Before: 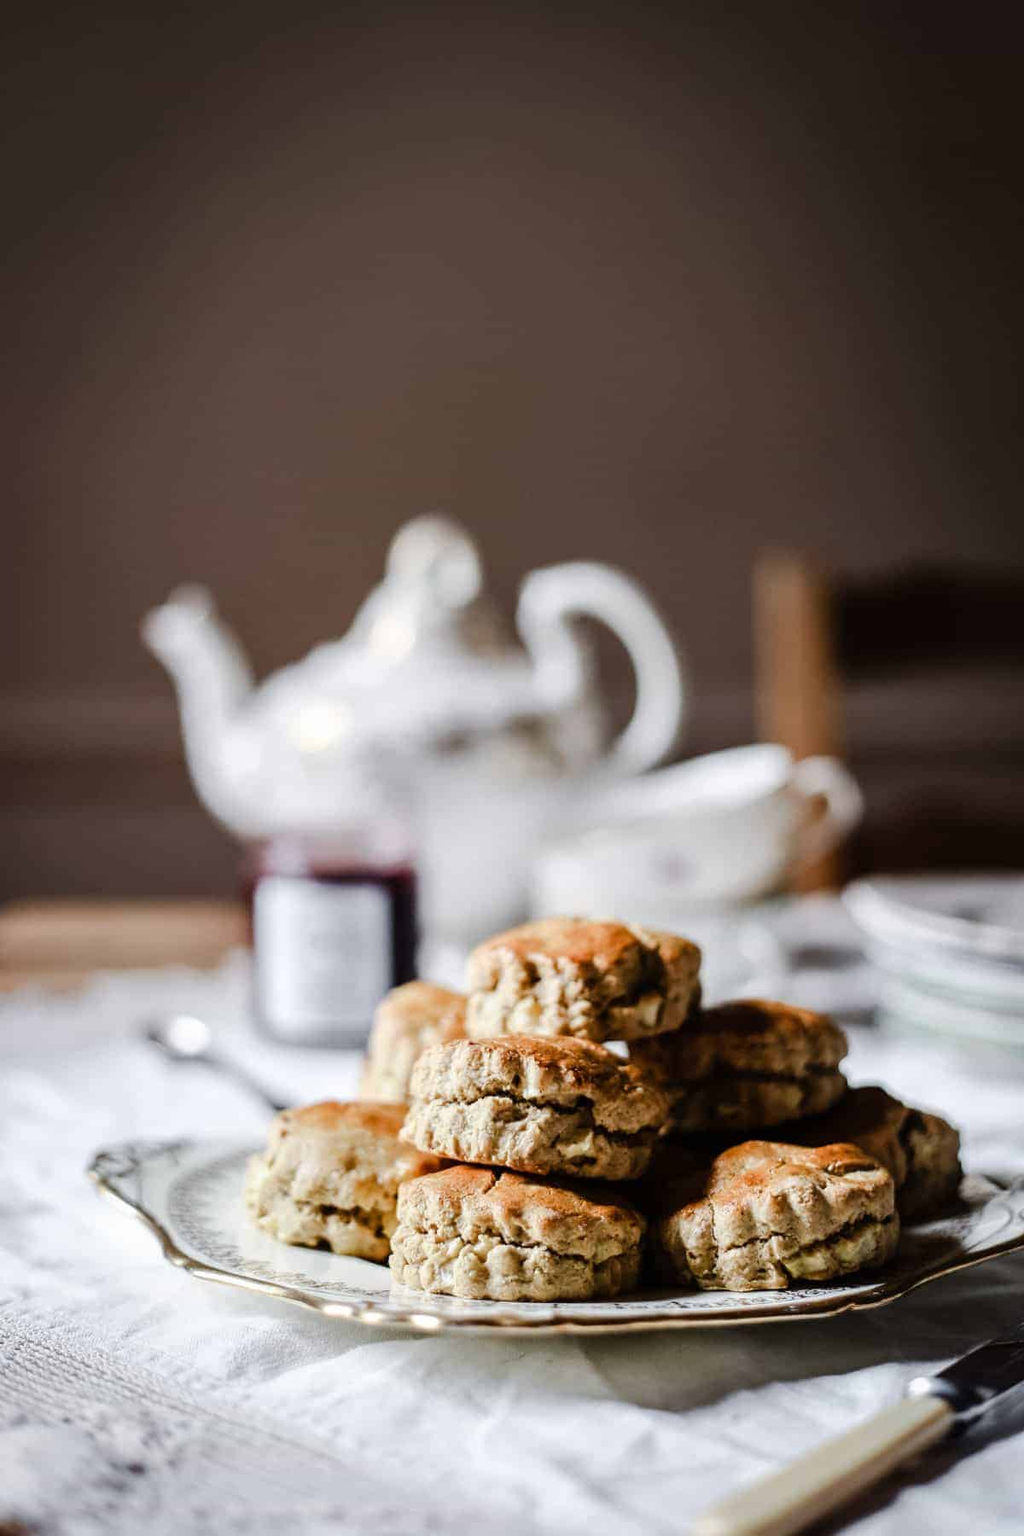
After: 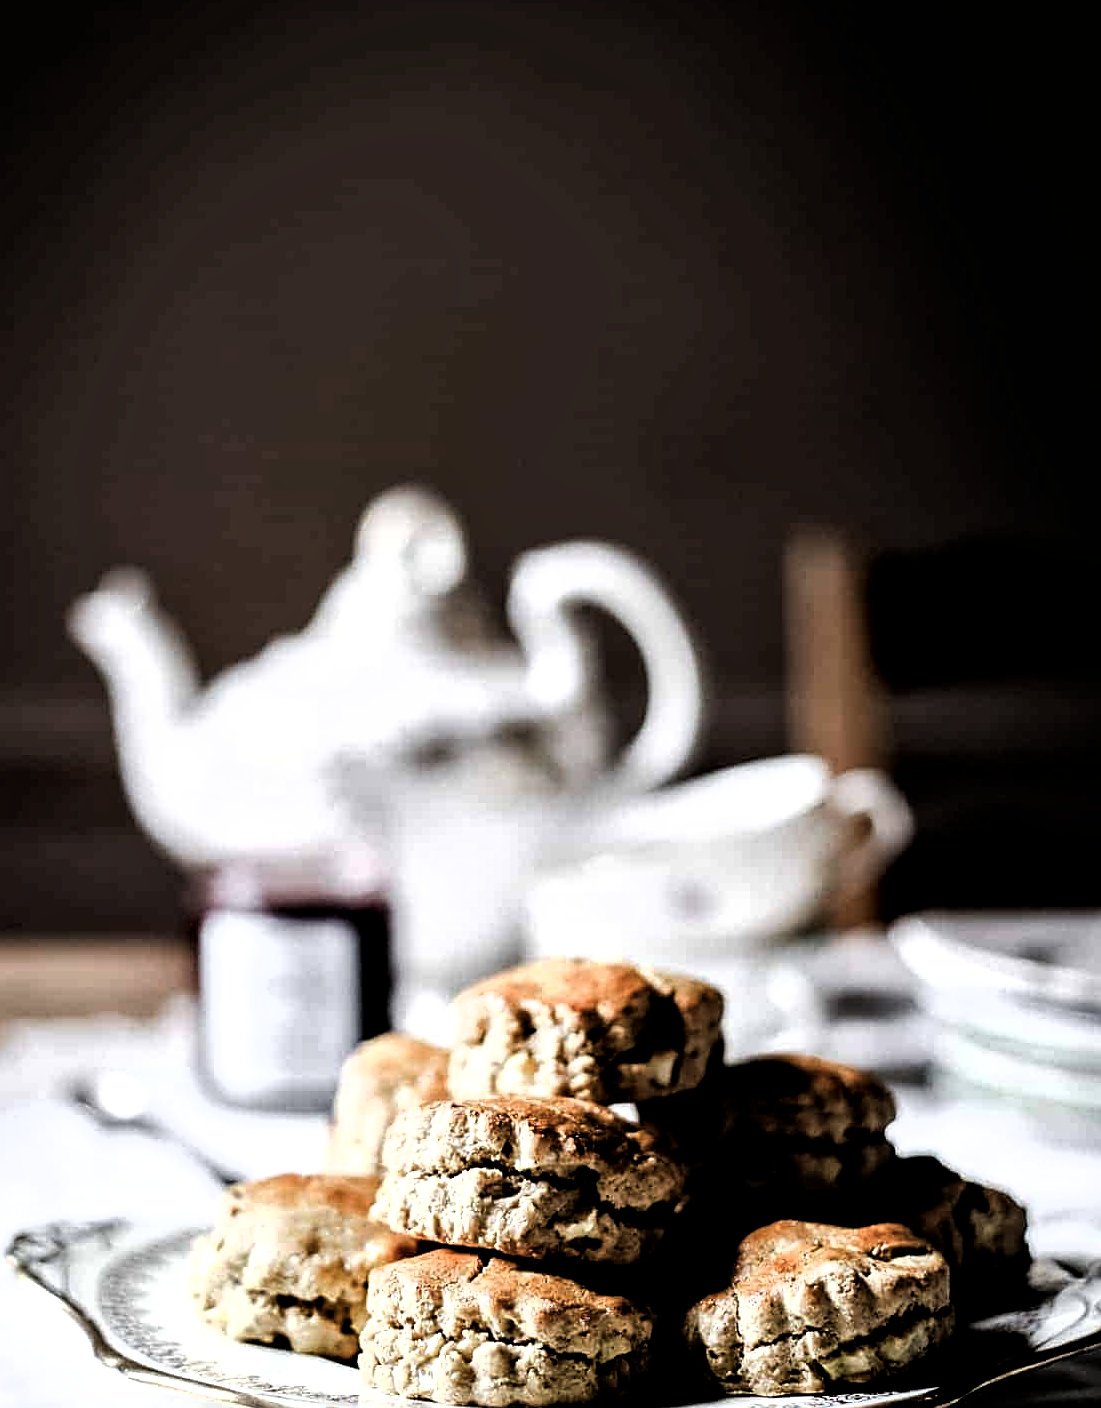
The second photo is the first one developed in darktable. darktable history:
crop: left 8.238%, top 6.524%, bottom 15.237%
tone equalizer: -8 EV 0.092 EV
filmic rgb: black relative exposure -8.29 EV, white relative exposure 2.22 EV, hardness 7.08, latitude 85.89%, contrast 1.7, highlights saturation mix -3.32%, shadows ↔ highlights balance -2.06%, color science v5 (2021), contrast in shadows safe, contrast in highlights safe
exposure: exposure -0.264 EV, compensate exposure bias true, compensate highlight preservation false
local contrast: mode bilateral grid, contrast 30, coarseness 26, midtone range 0.2
sharpen: on, module defaults
